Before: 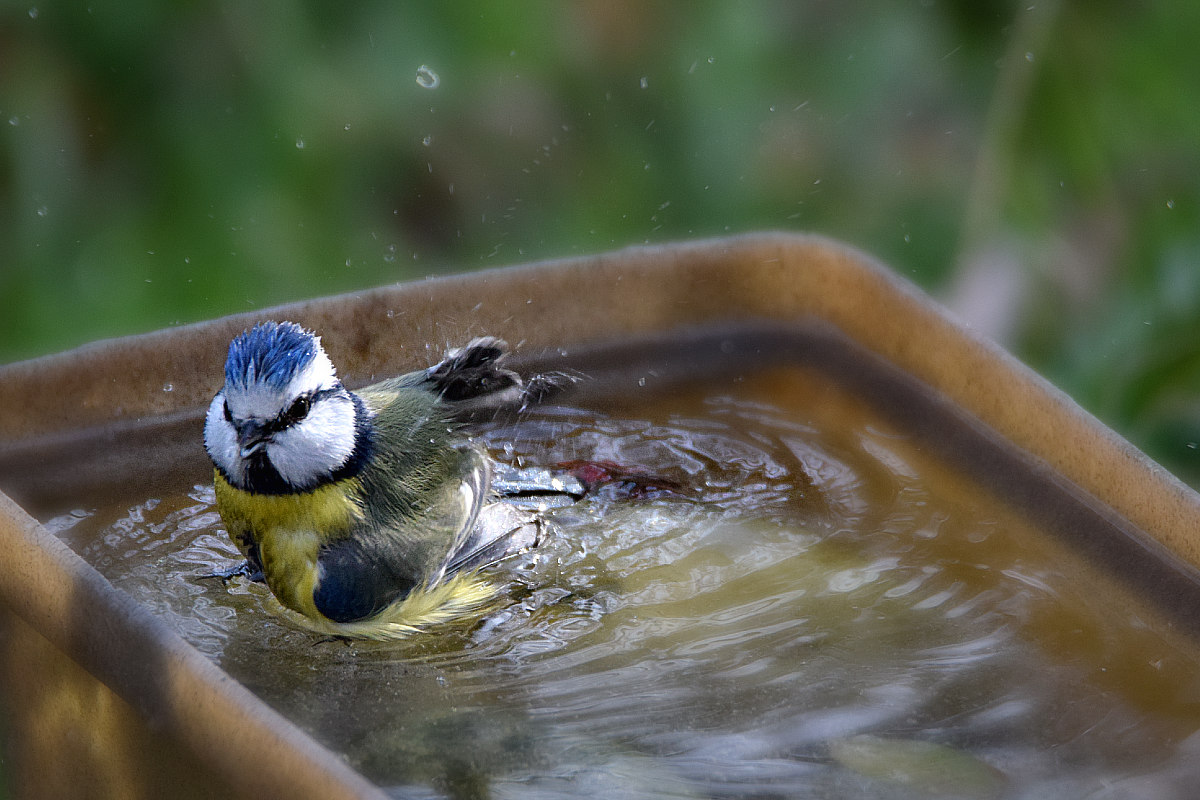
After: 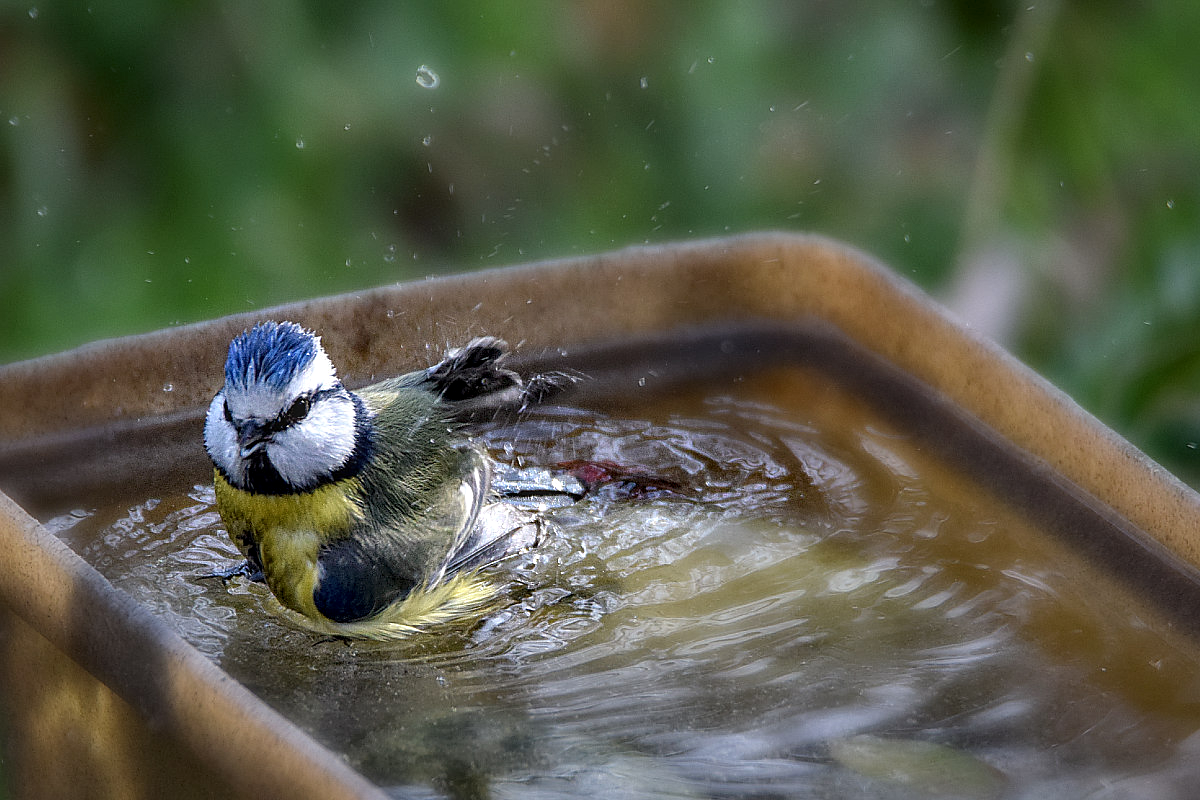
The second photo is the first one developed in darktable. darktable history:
sharpen: radius 1.473, amount 0.402, threshold 1.733
local contrast: detail 130%
